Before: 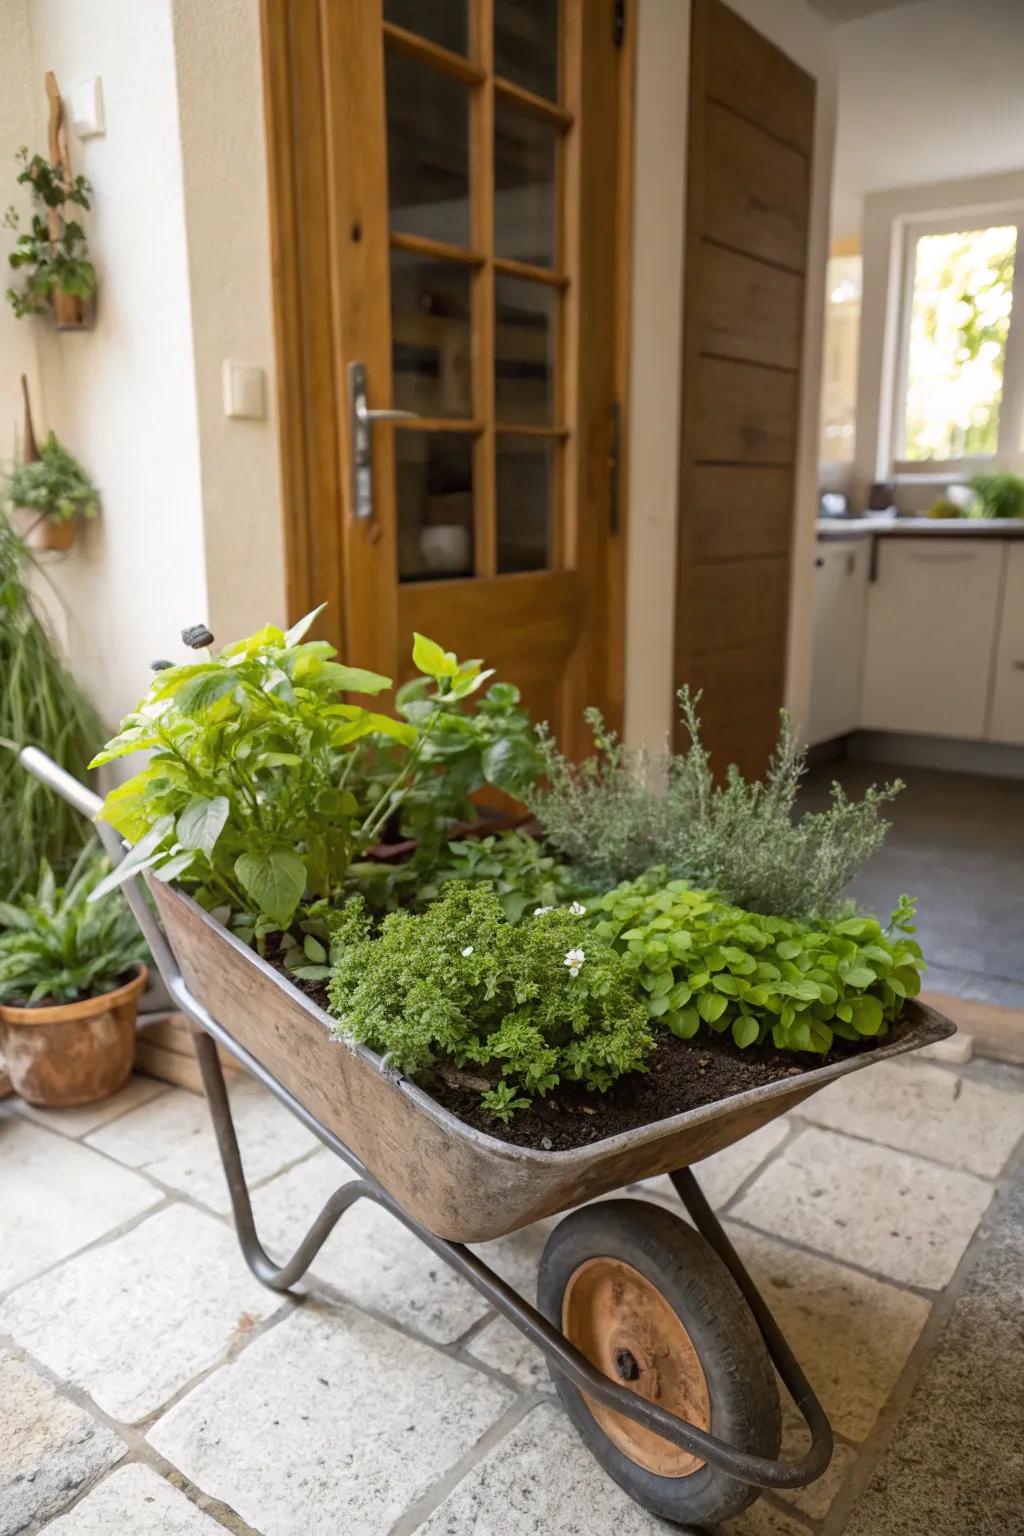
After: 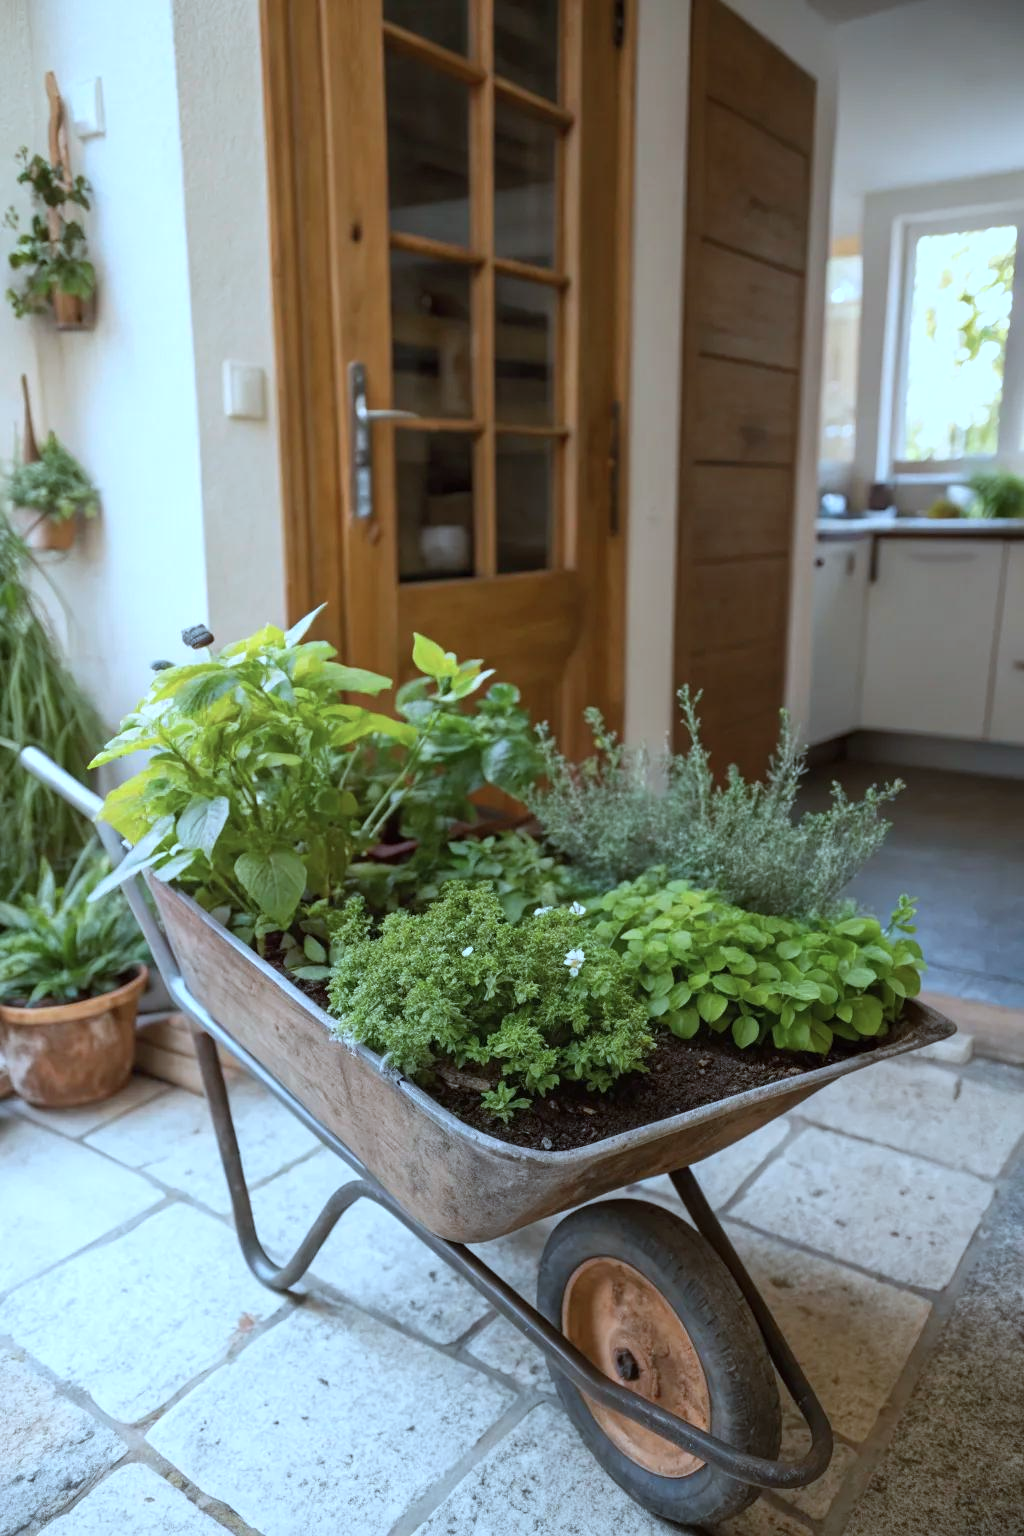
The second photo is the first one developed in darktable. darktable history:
color correction: highlights a* -8.75, highlights b* -23.84
